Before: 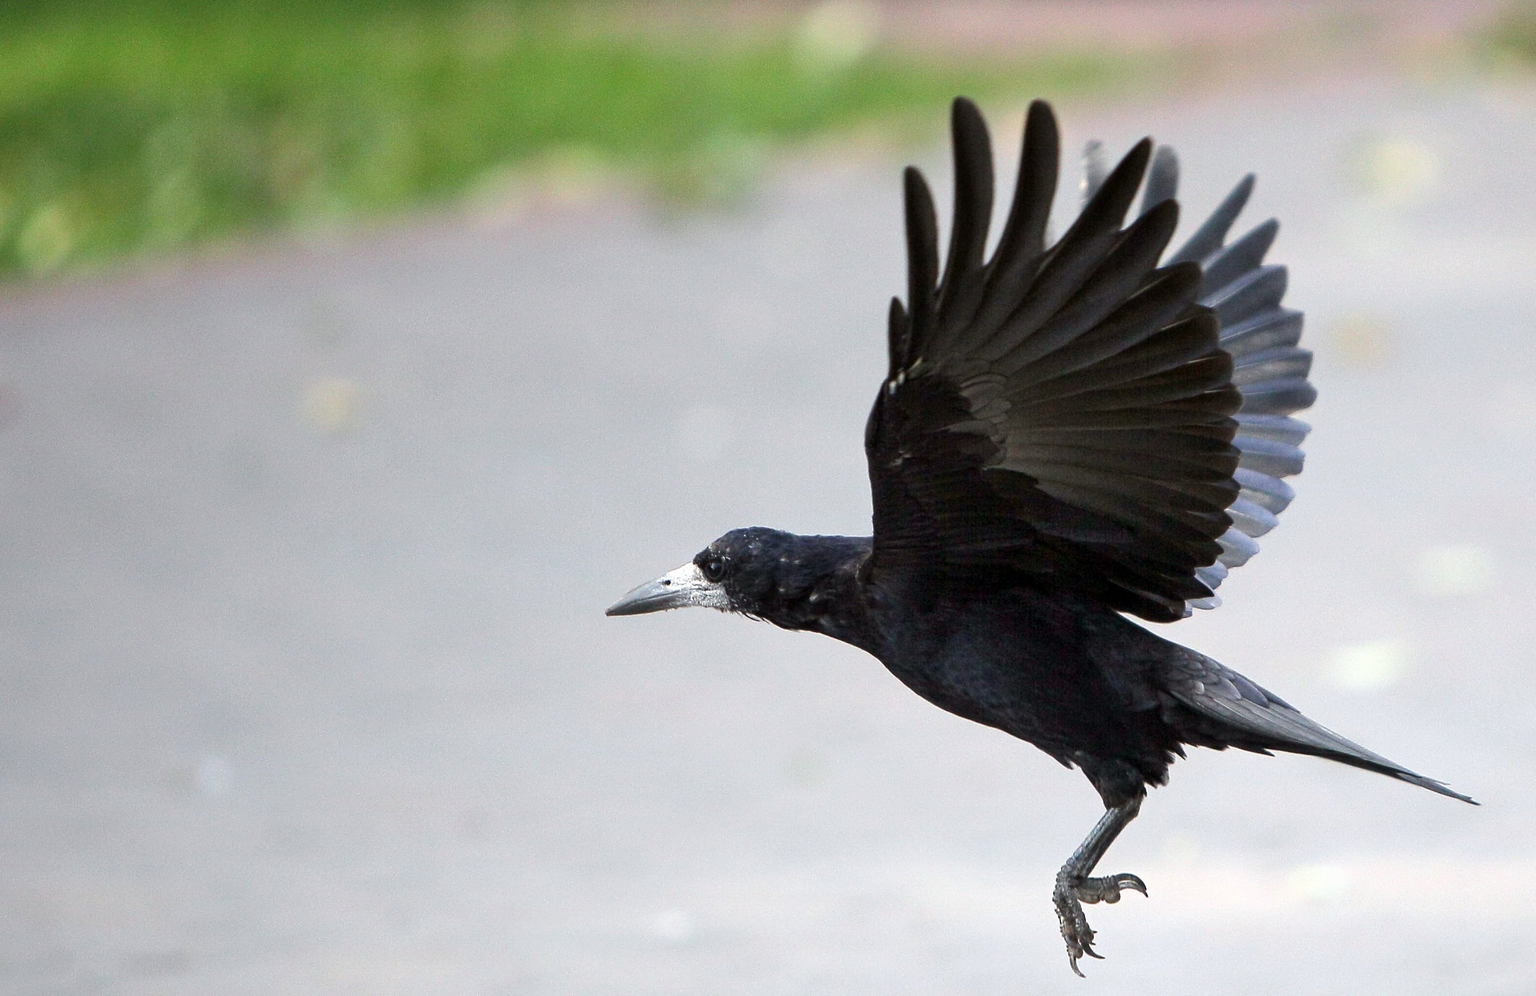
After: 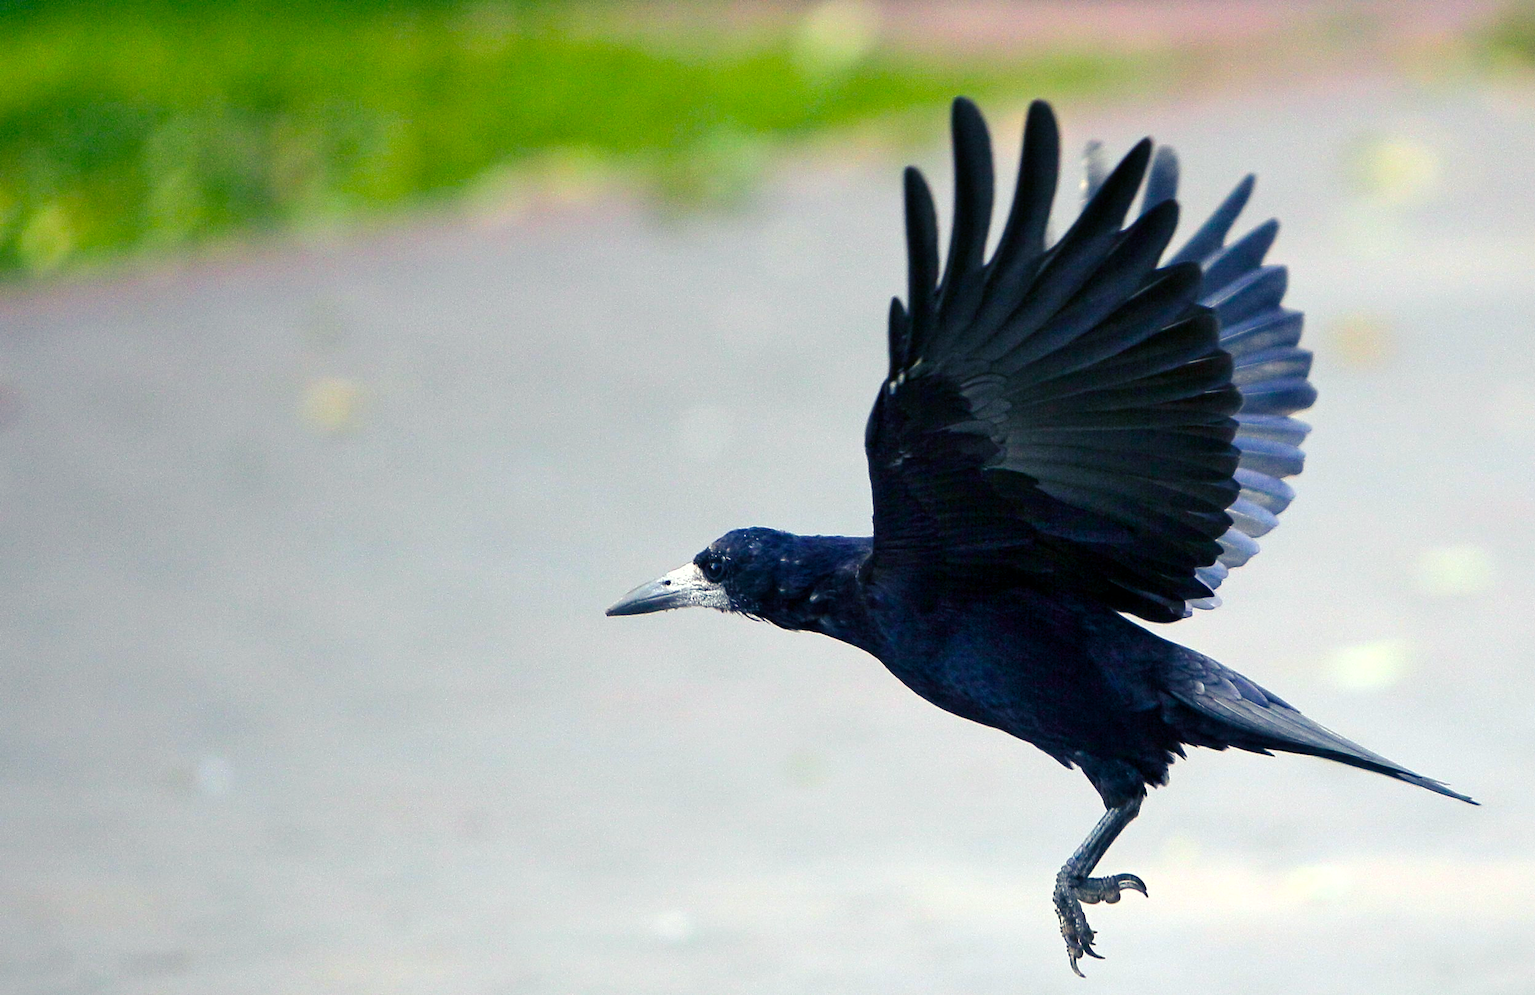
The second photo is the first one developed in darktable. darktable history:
color balance rgb: shadows lift › luminance -40.787%, shadows lift › chroma 14.237%, shadows lift › hue 258.86°, perceptual saturation grading › global saturation 30.663%, perceptual brilliance grading › global brilliance 2.629%, global vibrance 5.779%
color calibration: output R [0.972, 0.068, -0.094, 0], output G [-0.178, 1.216, -0.086, 0], output B [0.095, -0.136, 0.98, 0], illuminant same as pipeline (D50), adaptation XYZ, x 0.346, y 0.358, temperature 5003.55 K
